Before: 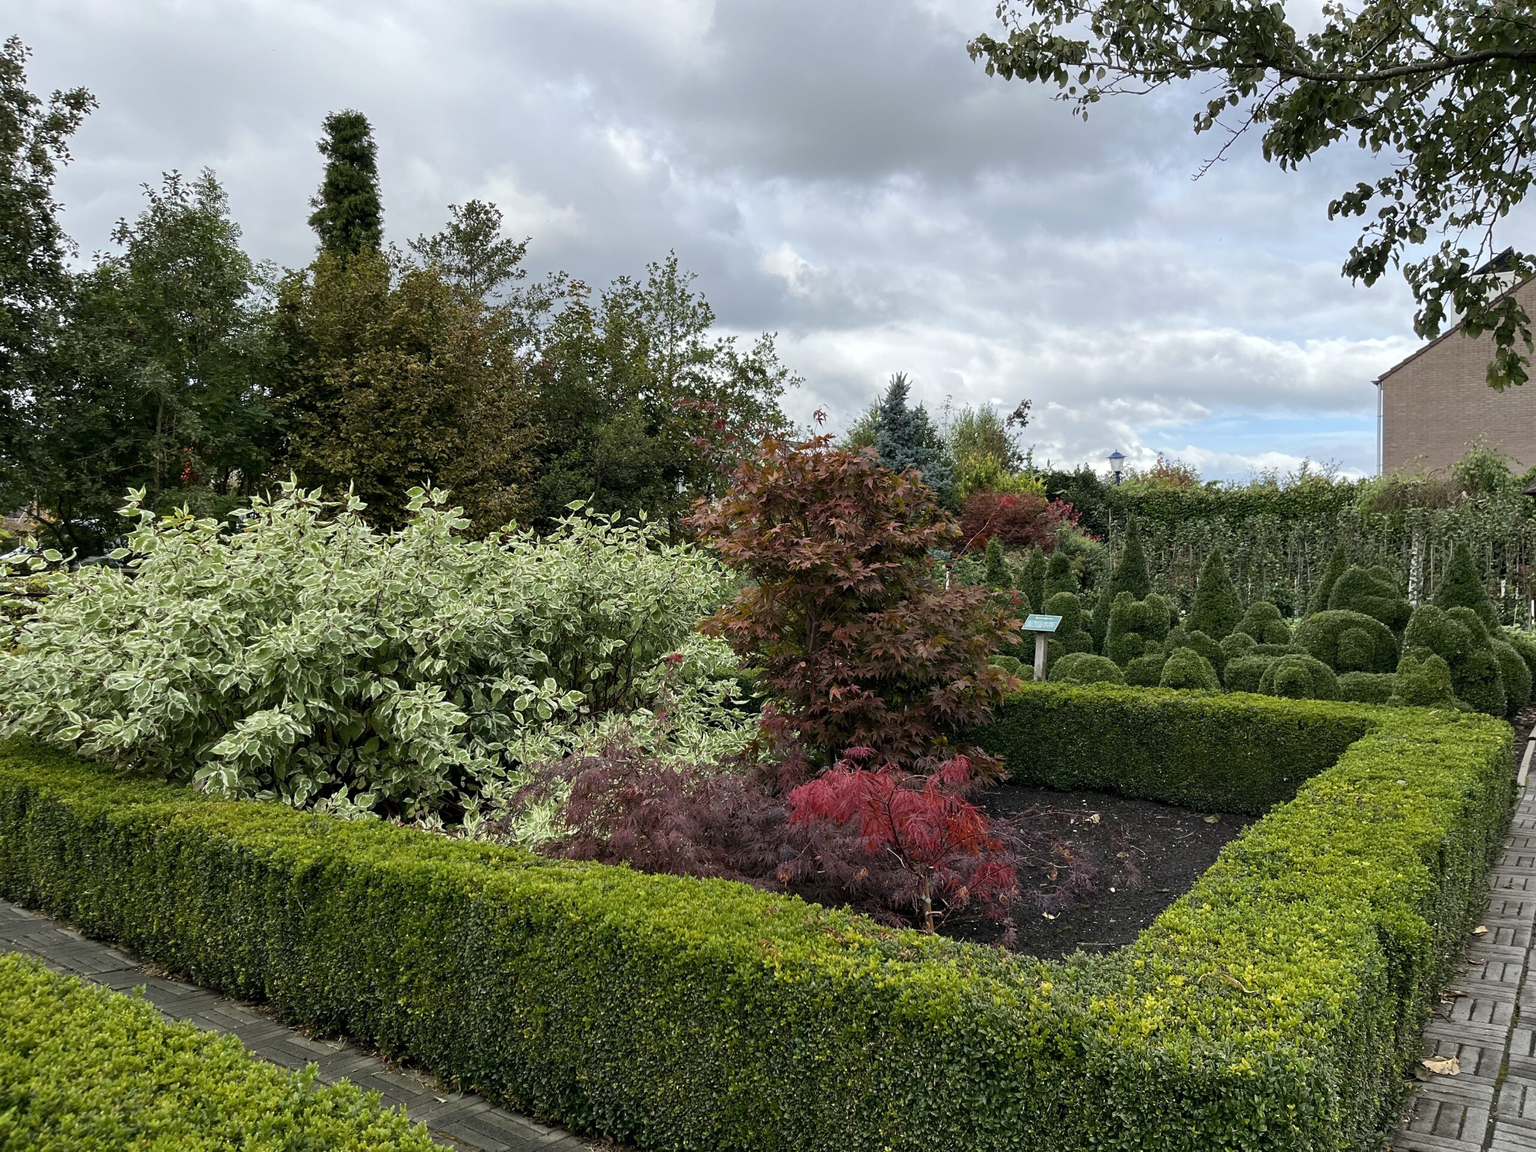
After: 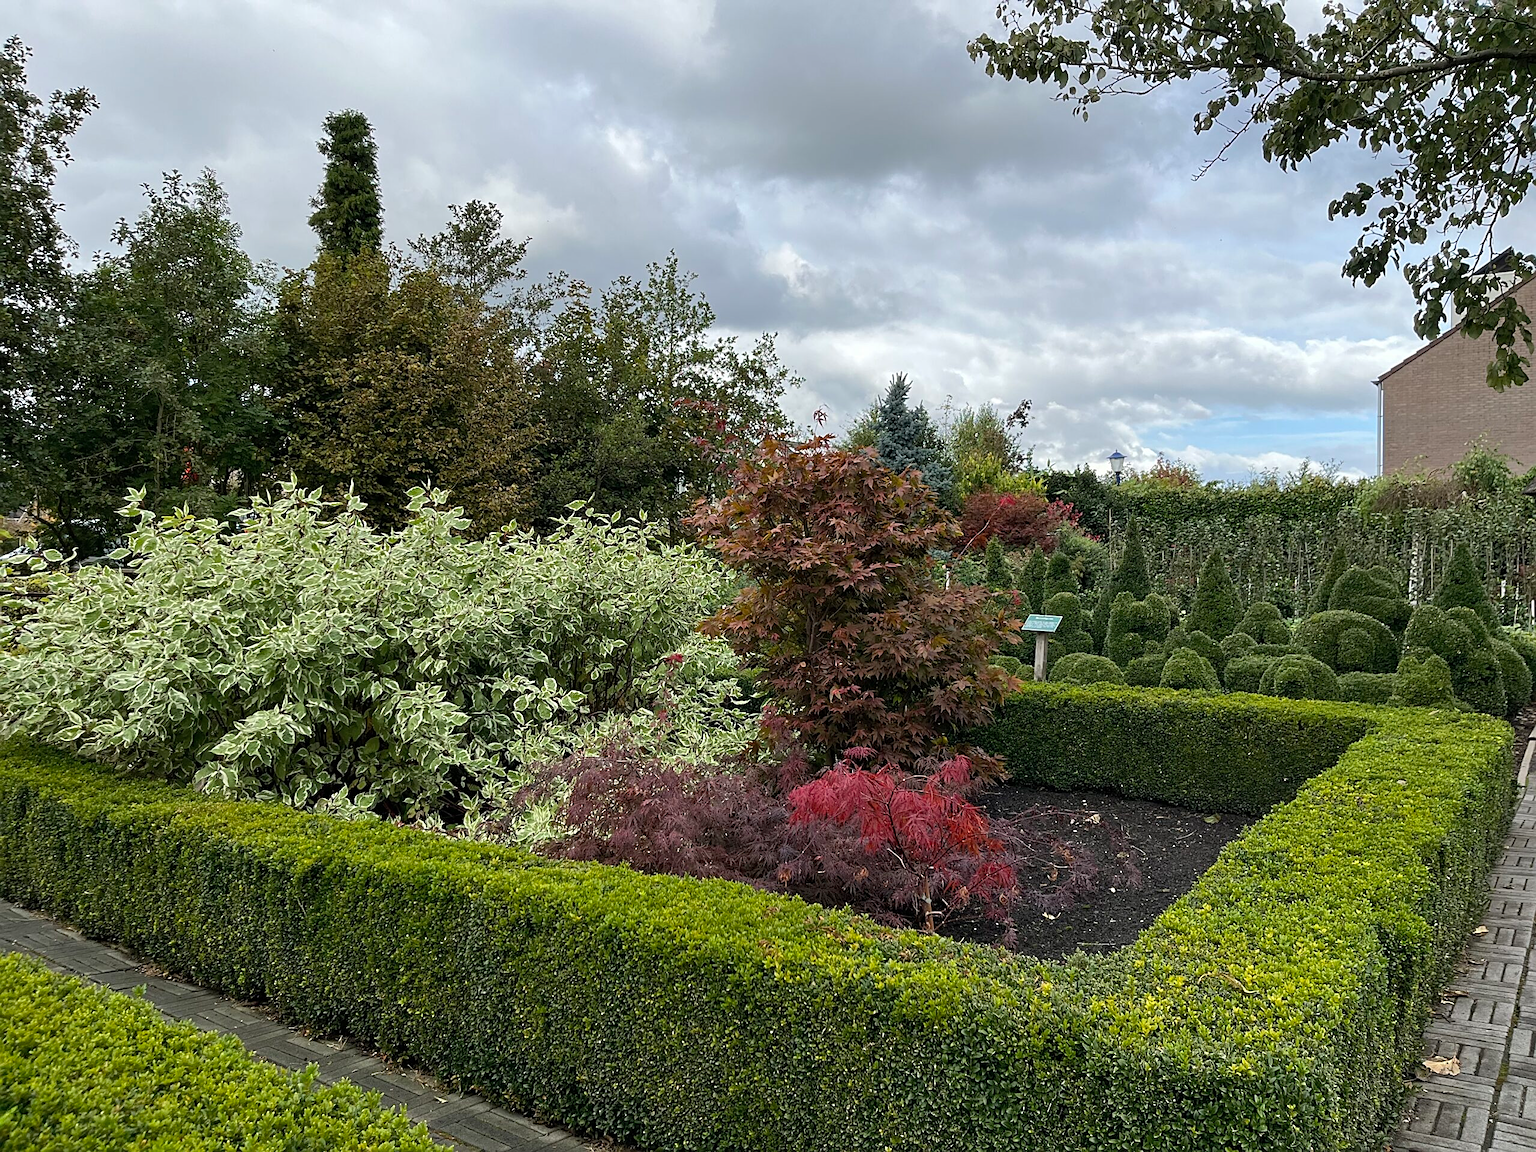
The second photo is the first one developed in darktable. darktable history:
sharpen: on, module defaults
shadows and highlights: shadows 25, highlights -25
